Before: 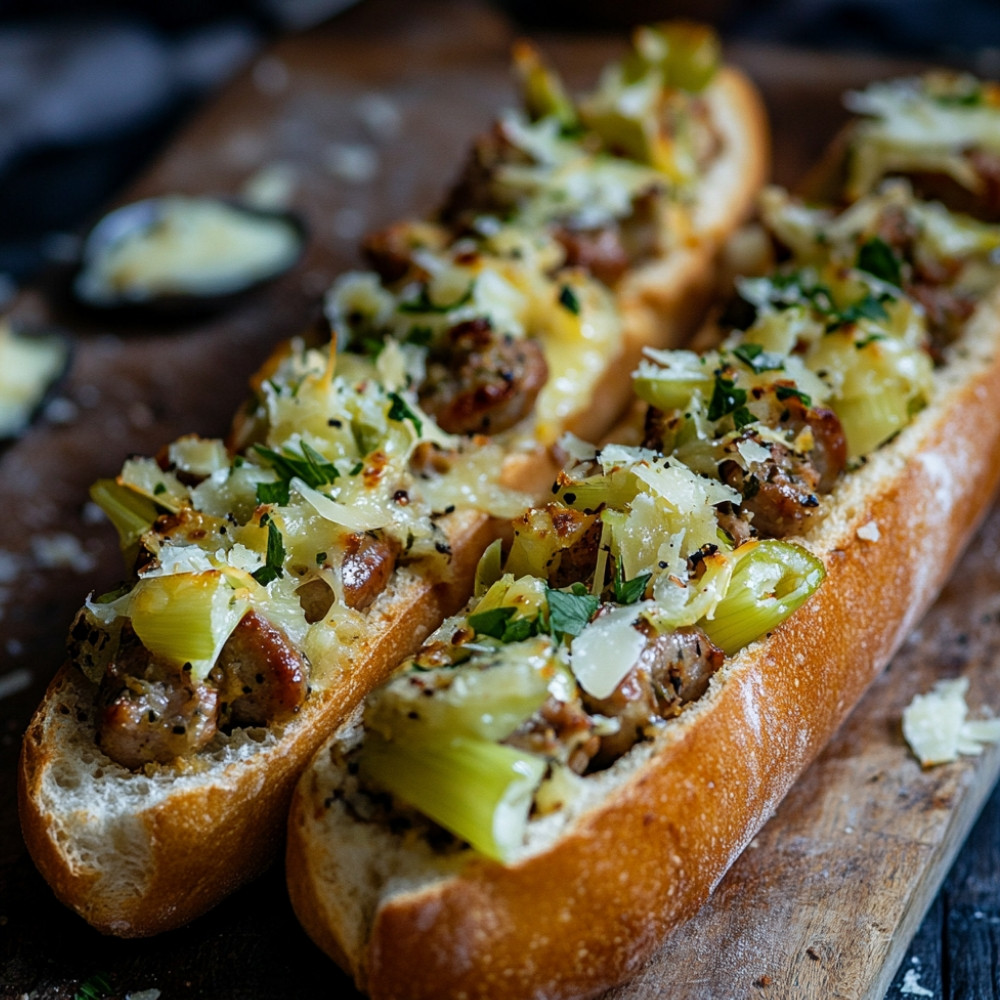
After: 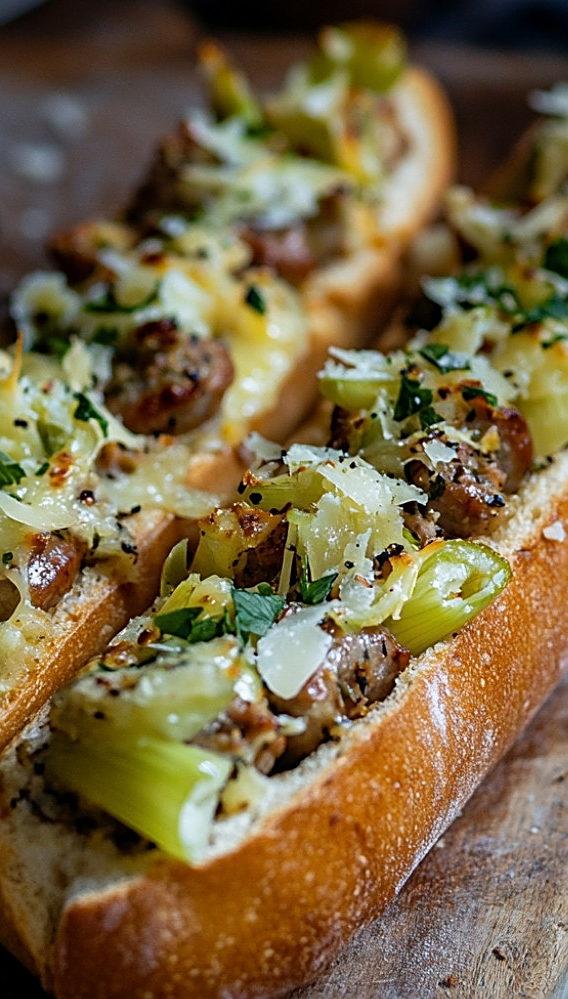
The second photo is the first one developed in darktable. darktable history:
crop: left 31.435%, top 0.009%, right 11.694%
sharpen: on, module defaults
color calibration: illuminant same as pipeline (D50), adaptation XYZ, x 0.346, y 0.358, temperature 5013.23 K
